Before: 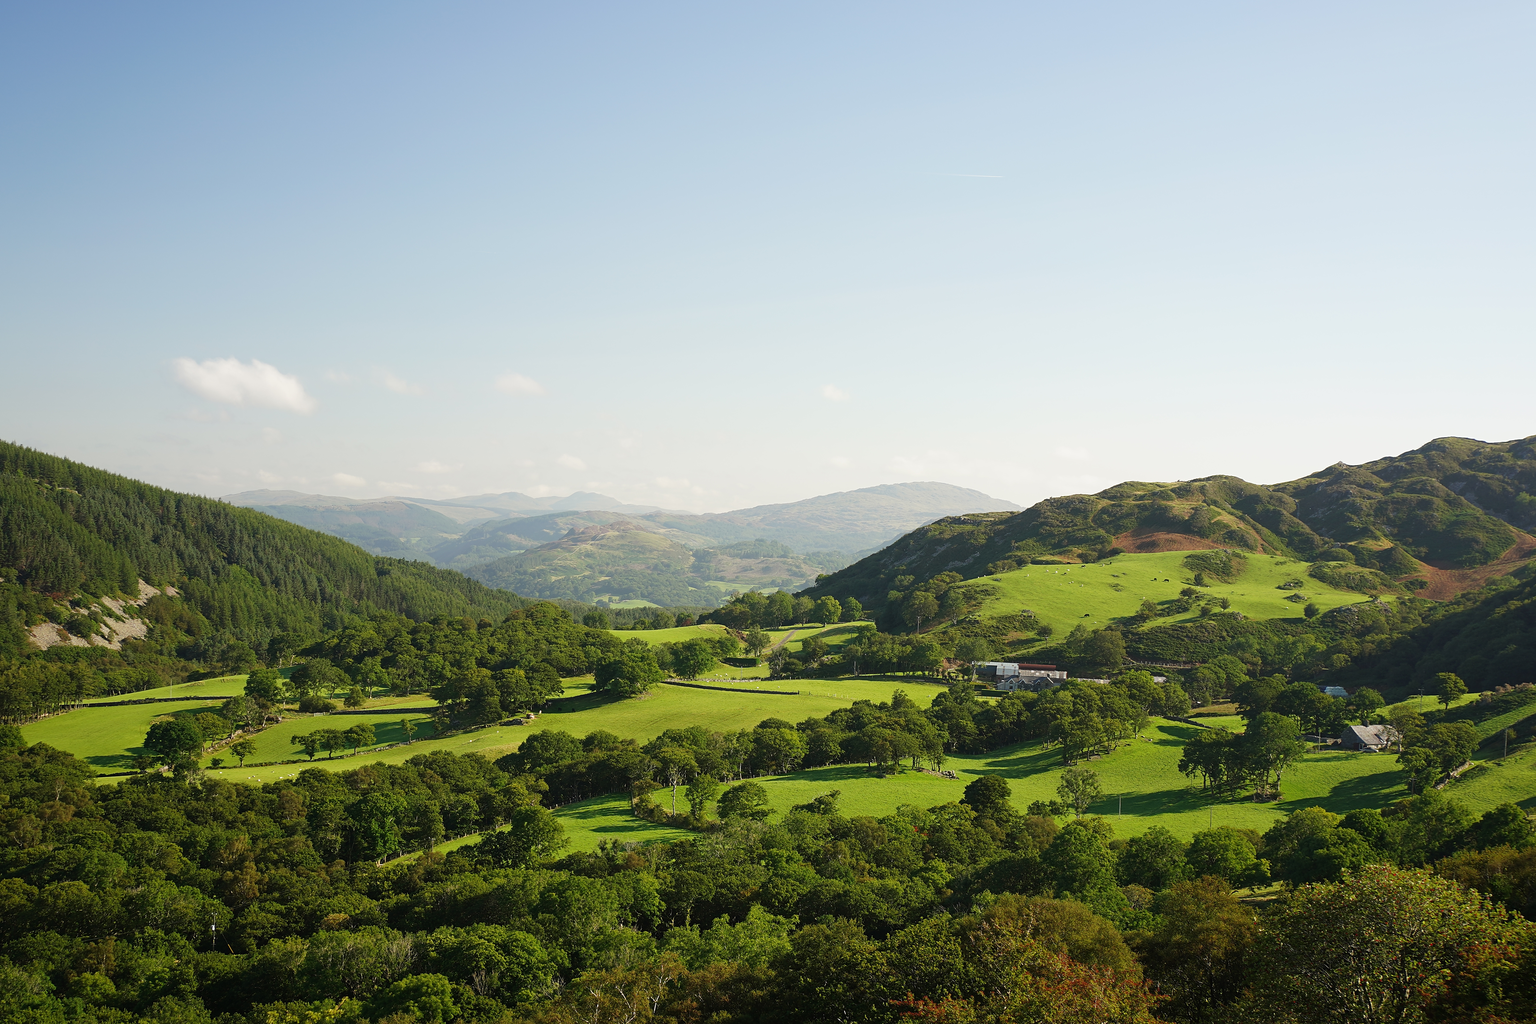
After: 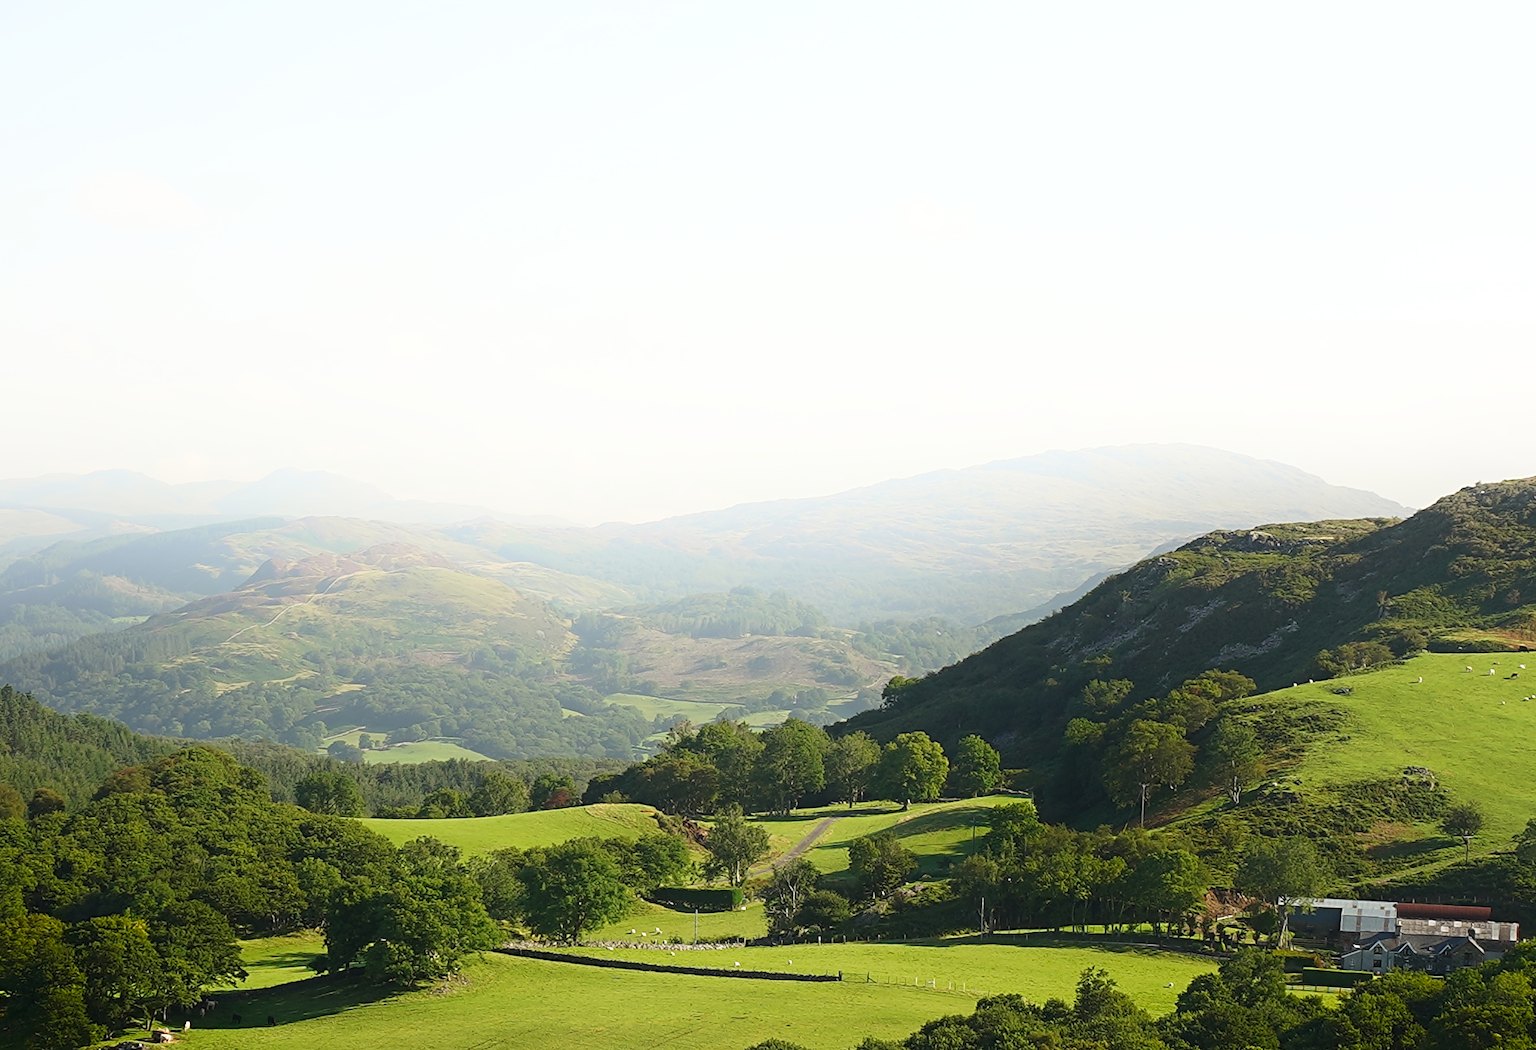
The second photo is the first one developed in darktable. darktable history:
crop: left 30.362%, top 29.929%, right 30.072%, bottom 29.474%
shadows and highlights: shadows -53.39, highlights 86.6, highlights color adjustment 49.28%, soften with gaussian
